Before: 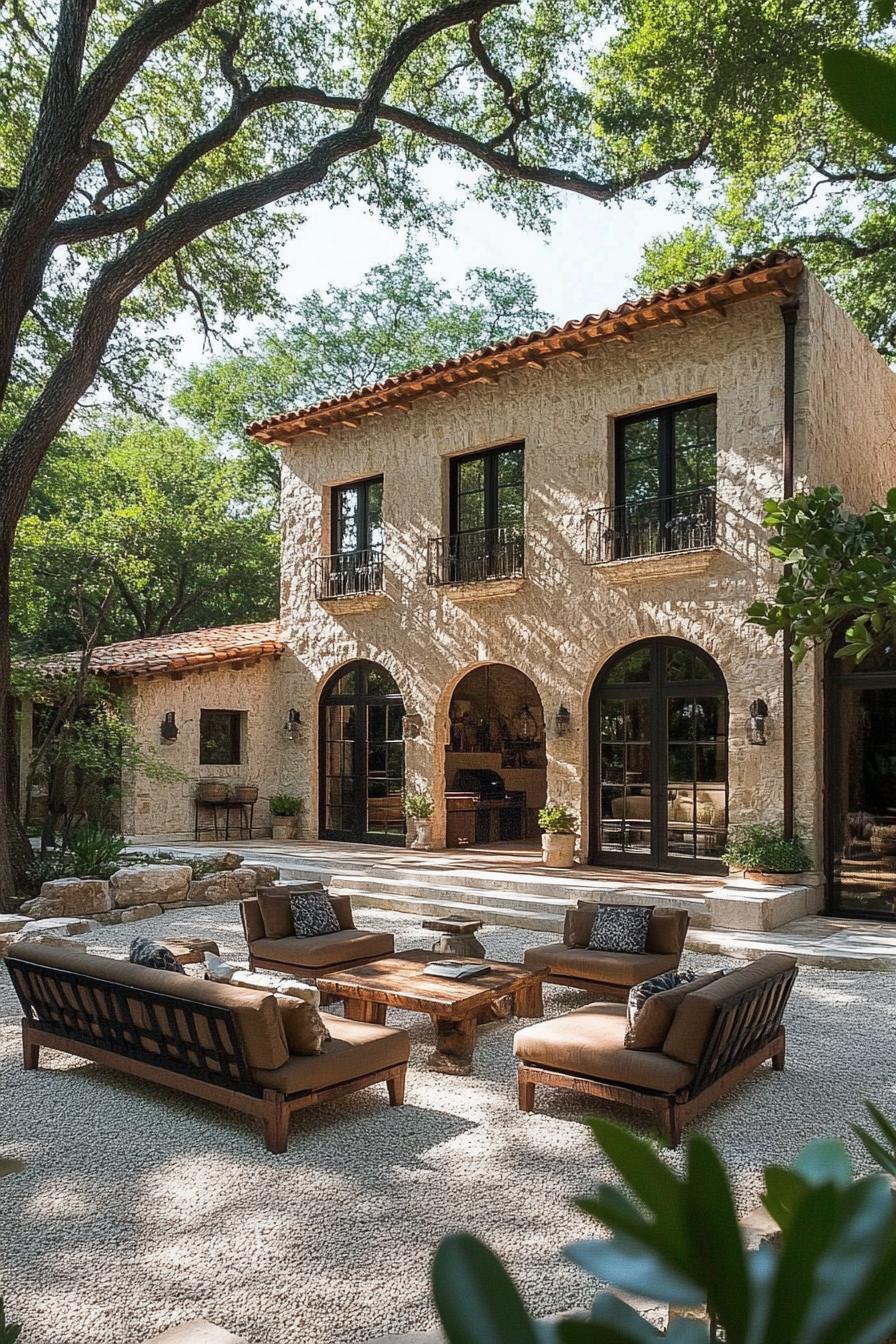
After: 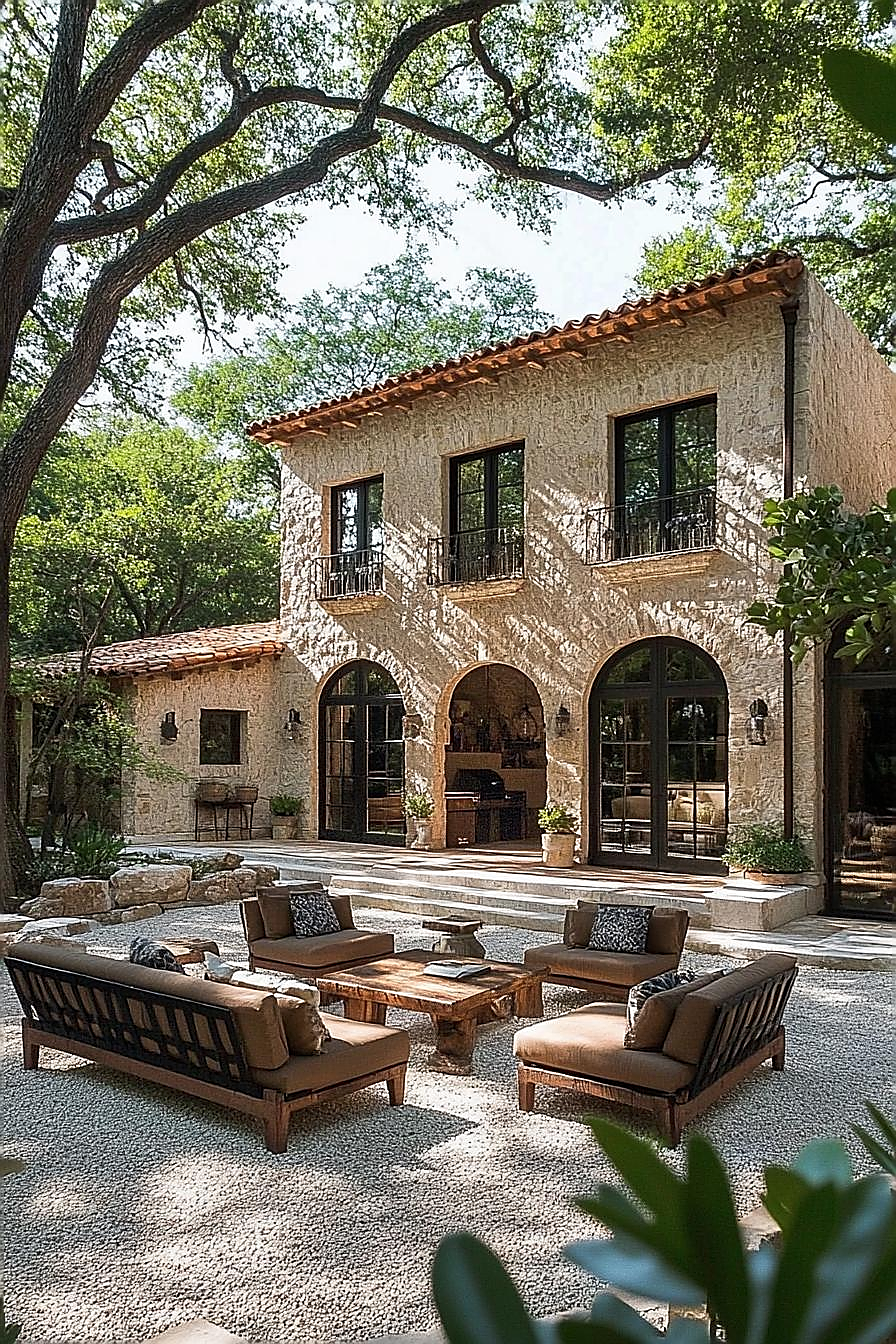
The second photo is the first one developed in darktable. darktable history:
sharpen: radius 1.42, amount 1.254, threshold 0.618
